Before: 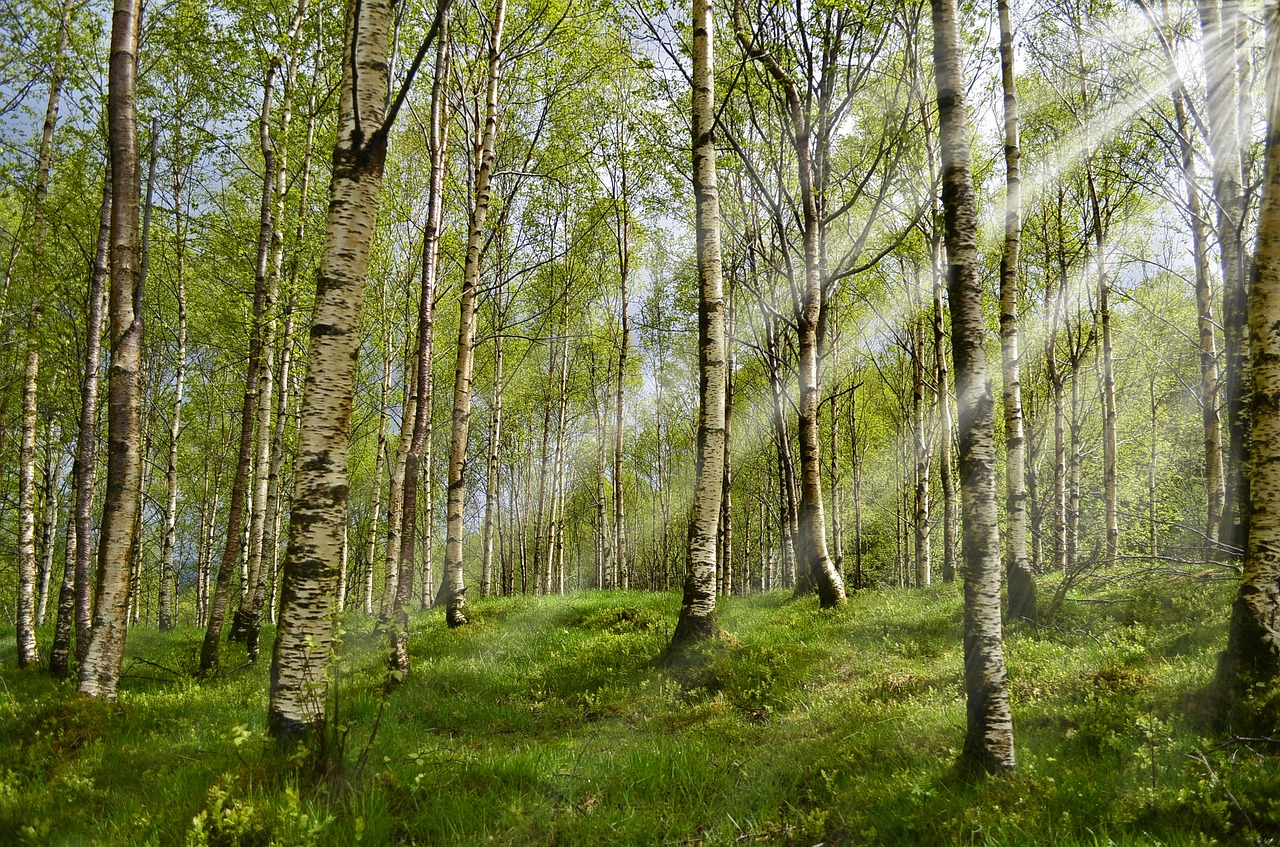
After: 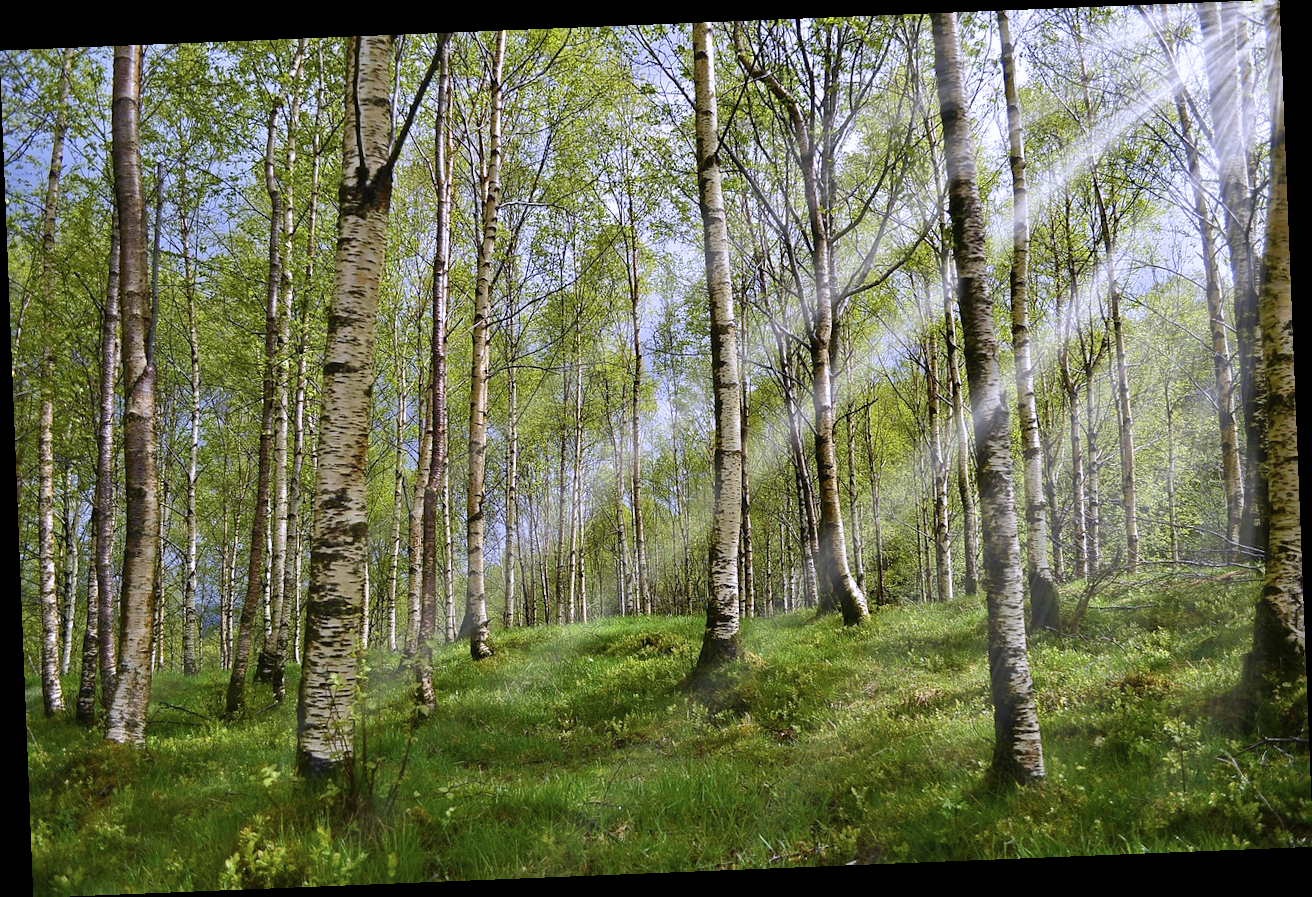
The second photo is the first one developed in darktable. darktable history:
rotate and perspective: rotation -2.29°, automatic cropping off
color calibration: output R [1.063, -0.012, -0.003, 0], output B [-0.079, 0.047, 1, 0], illuminant custom, x 0.389, y 0.387, temperature 3838.64 K
shadows and highlights: shadows 25, highlights -25
